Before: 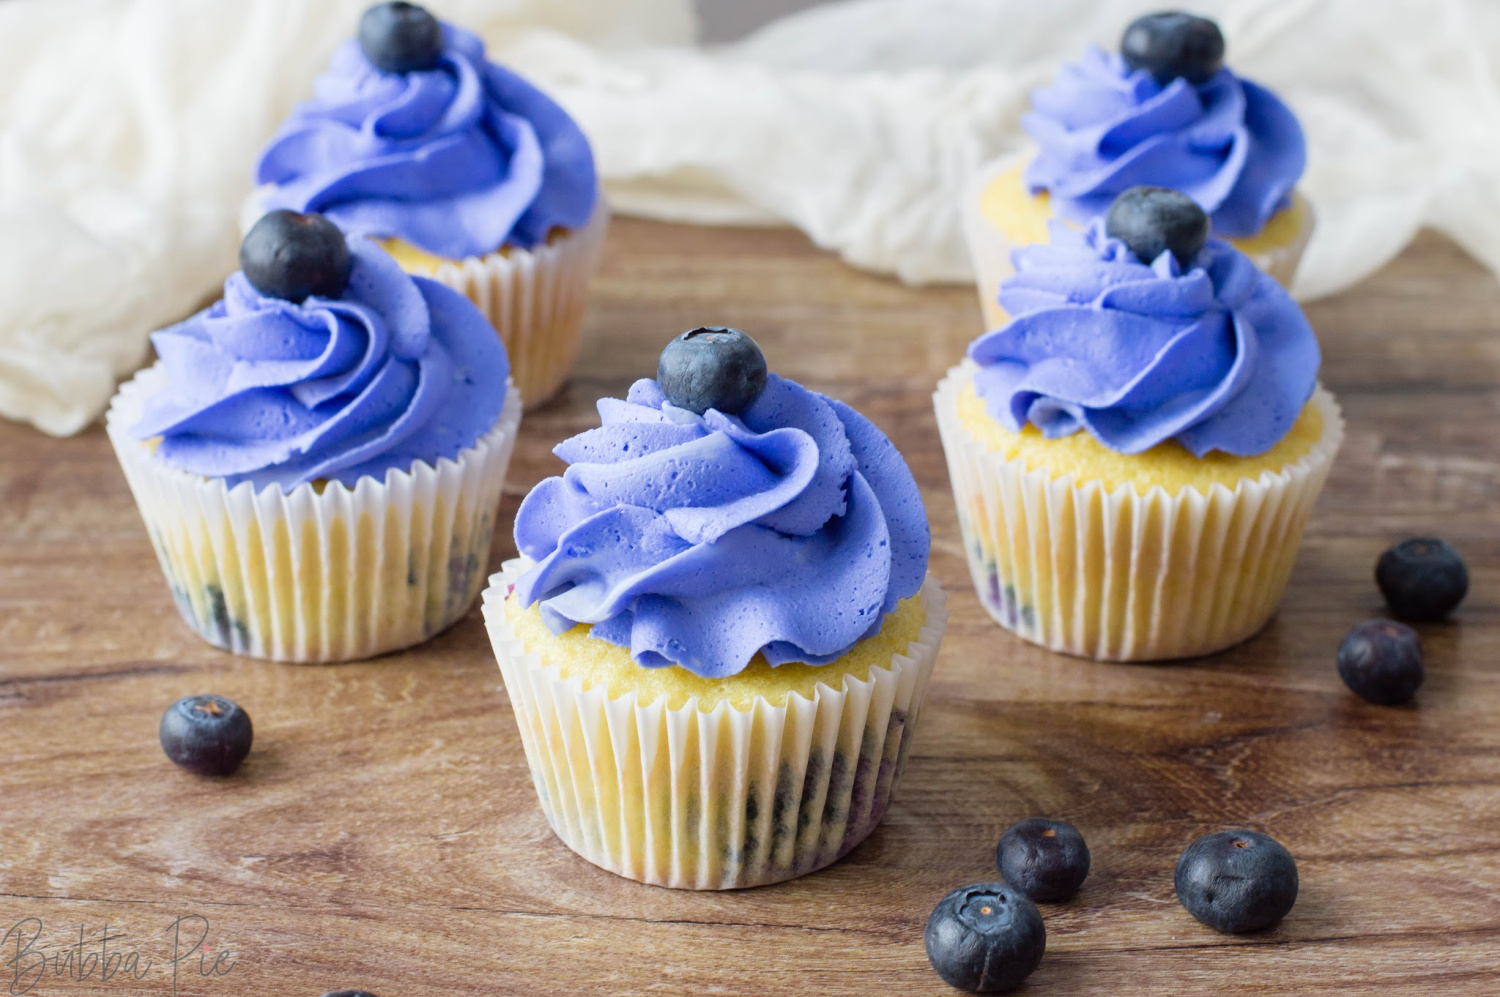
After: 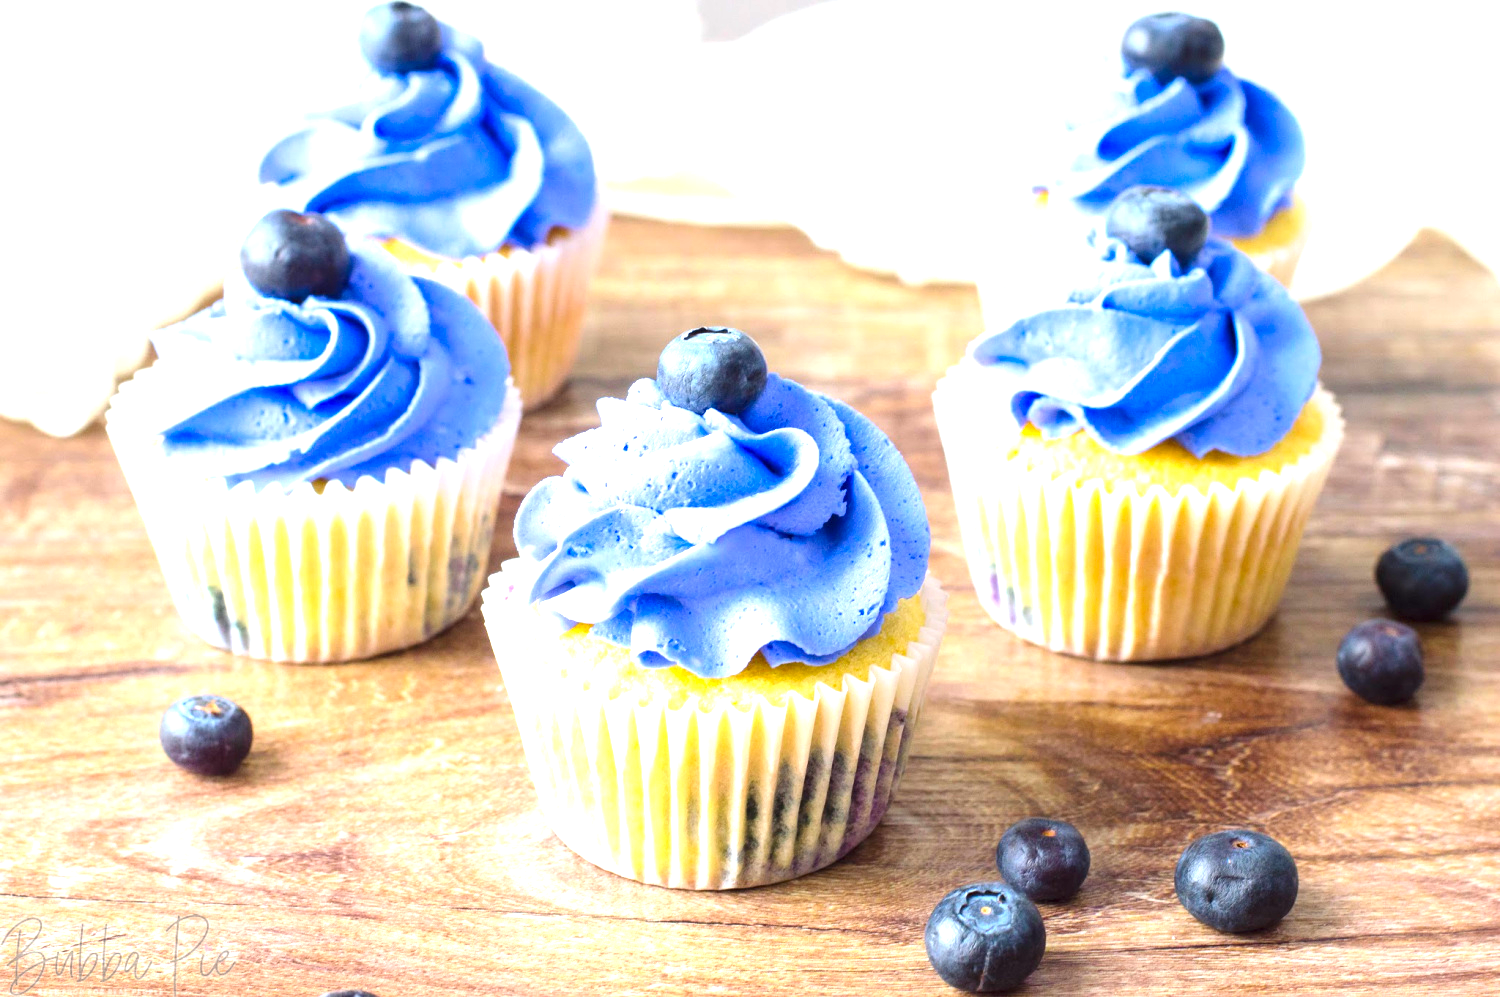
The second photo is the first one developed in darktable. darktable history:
exposure: black level correction 0, exposure 1.55 EV, compensate exposure bias true, compensate highlight preservation false
contrast brightness saturation: contrast 0.08, saturation 0.2
